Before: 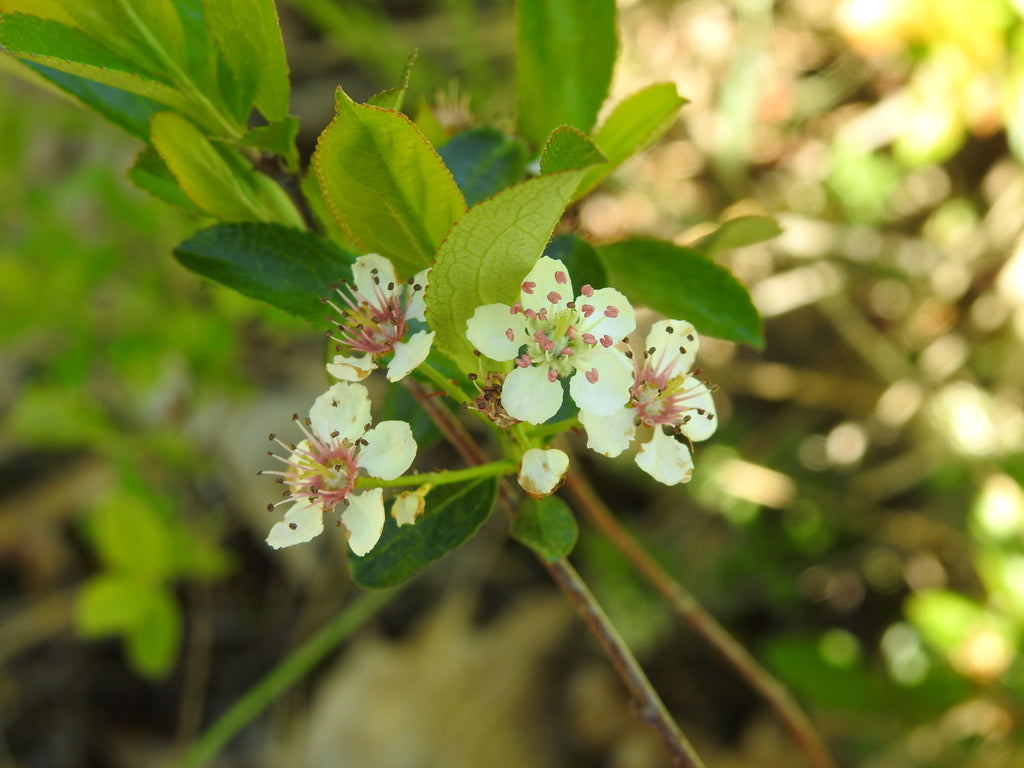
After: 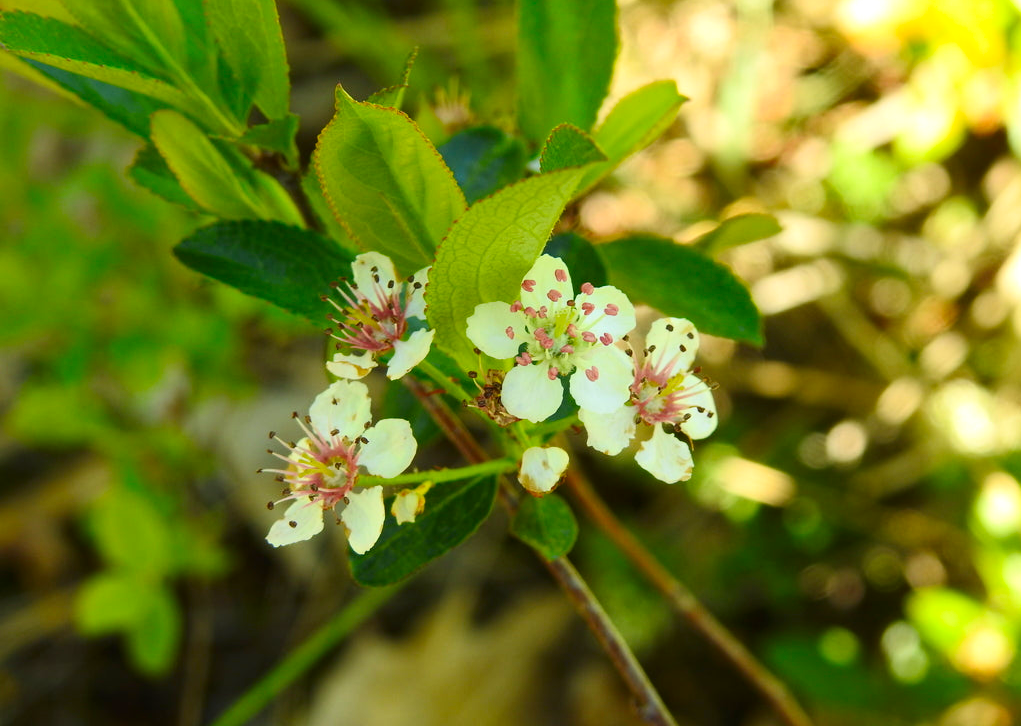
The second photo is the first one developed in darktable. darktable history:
contrast brightness saturation: contrast 0.161, saturation 0.316
crop: top 0.32%, right 0.26%, bottom 5.021%
